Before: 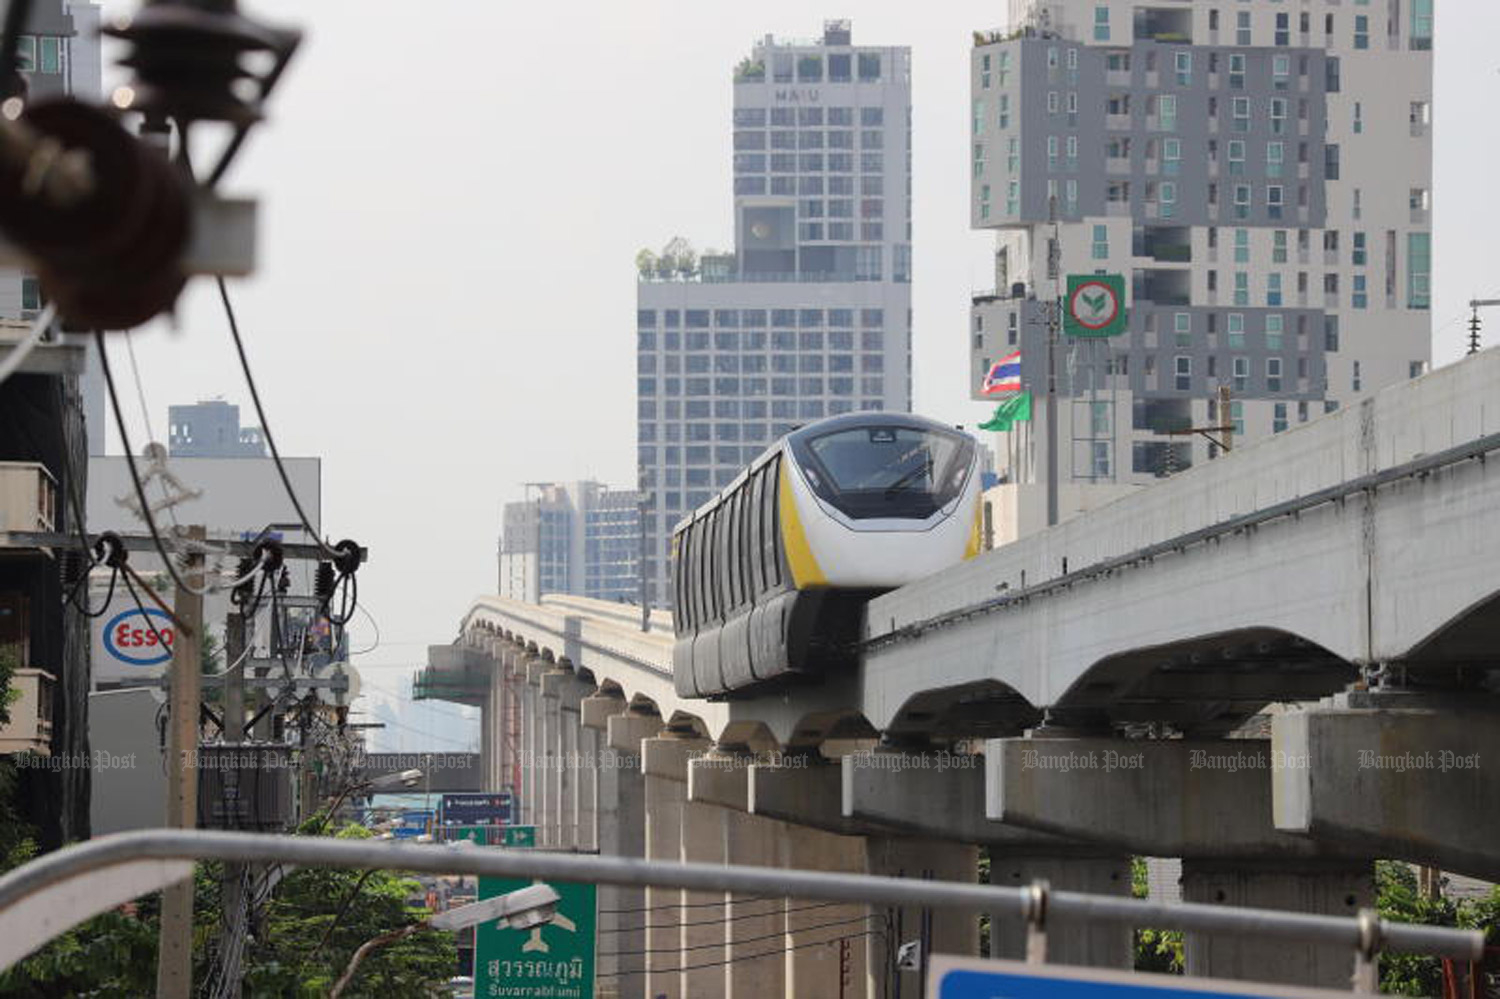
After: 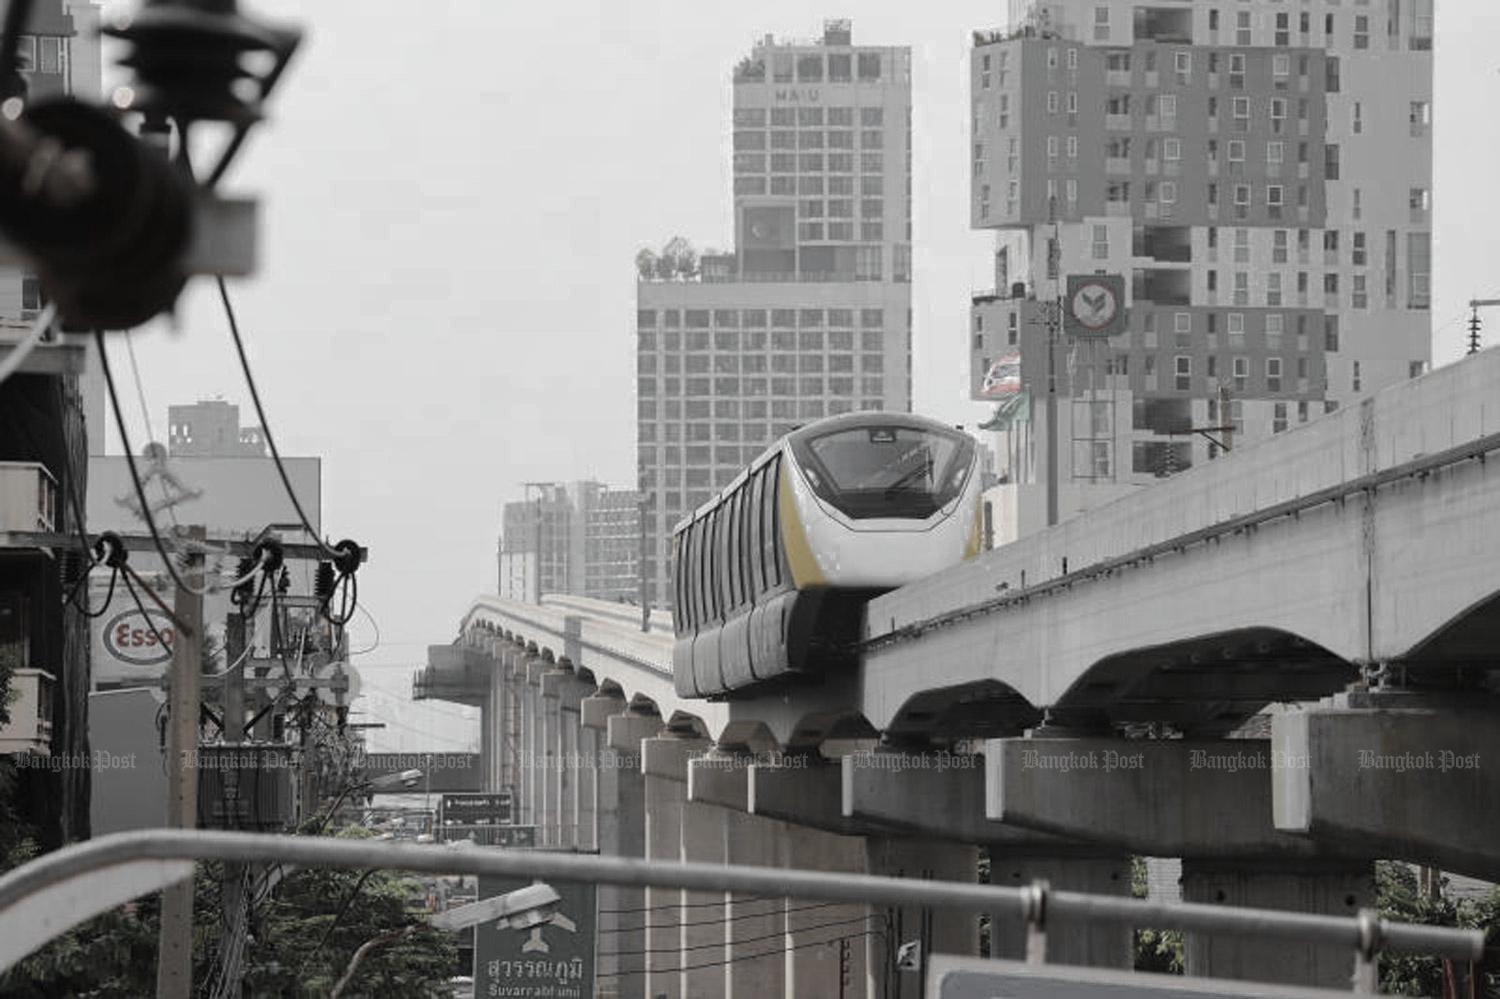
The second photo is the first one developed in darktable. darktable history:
color zones: curves: ch0 [(0, 0.613) (0.01, 0.613) (0.245, 0.448) (0.498, 0.529) (0.642, 0.665) (0.879, 0.777) (0.99, 0.613)]; ch1 [(0, 0.035) (0.121, 0.189) (0.259, 0.197) (0.415, 0.061) (0.589, 0.022) (0.732, 0.022) (0.857, 0.026) (0.991, 0.053)]
white balance: red 0.988, blue 1.017
shadows and highlights: shadows -20, white point adjustment -2, highlights -35
